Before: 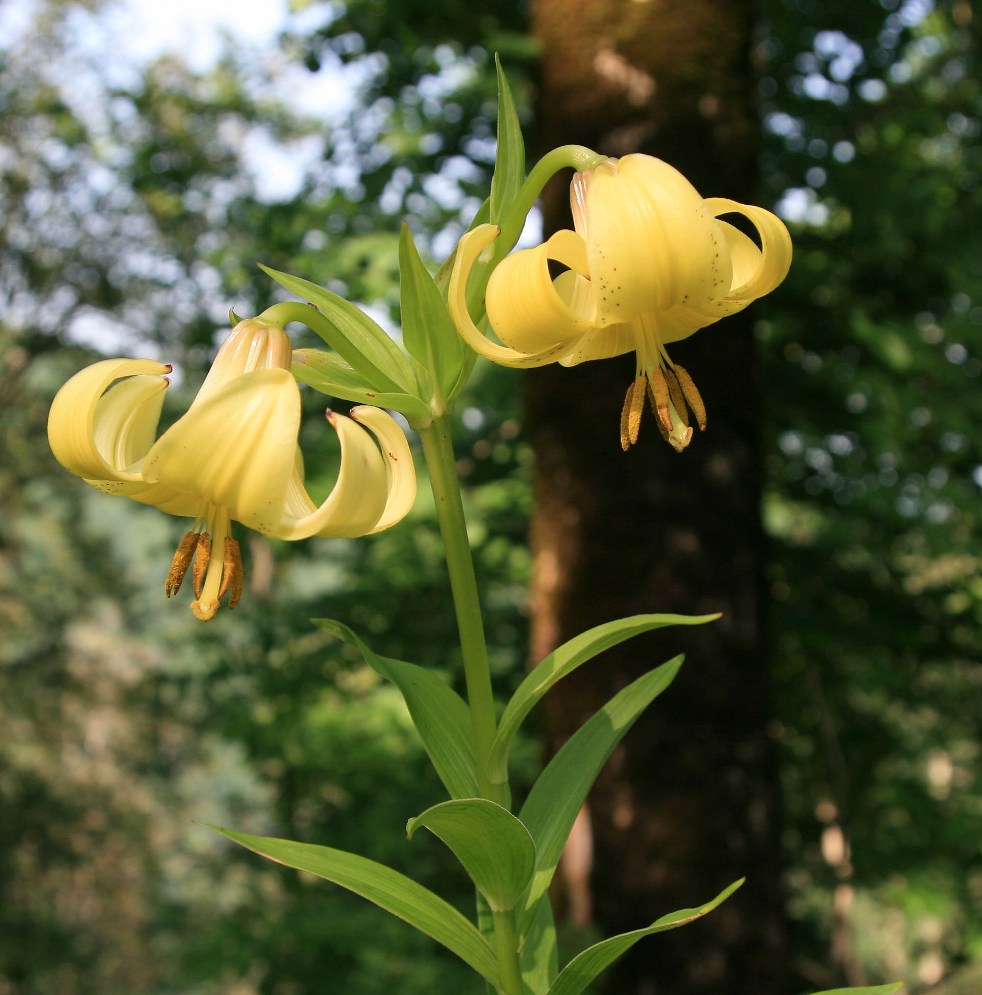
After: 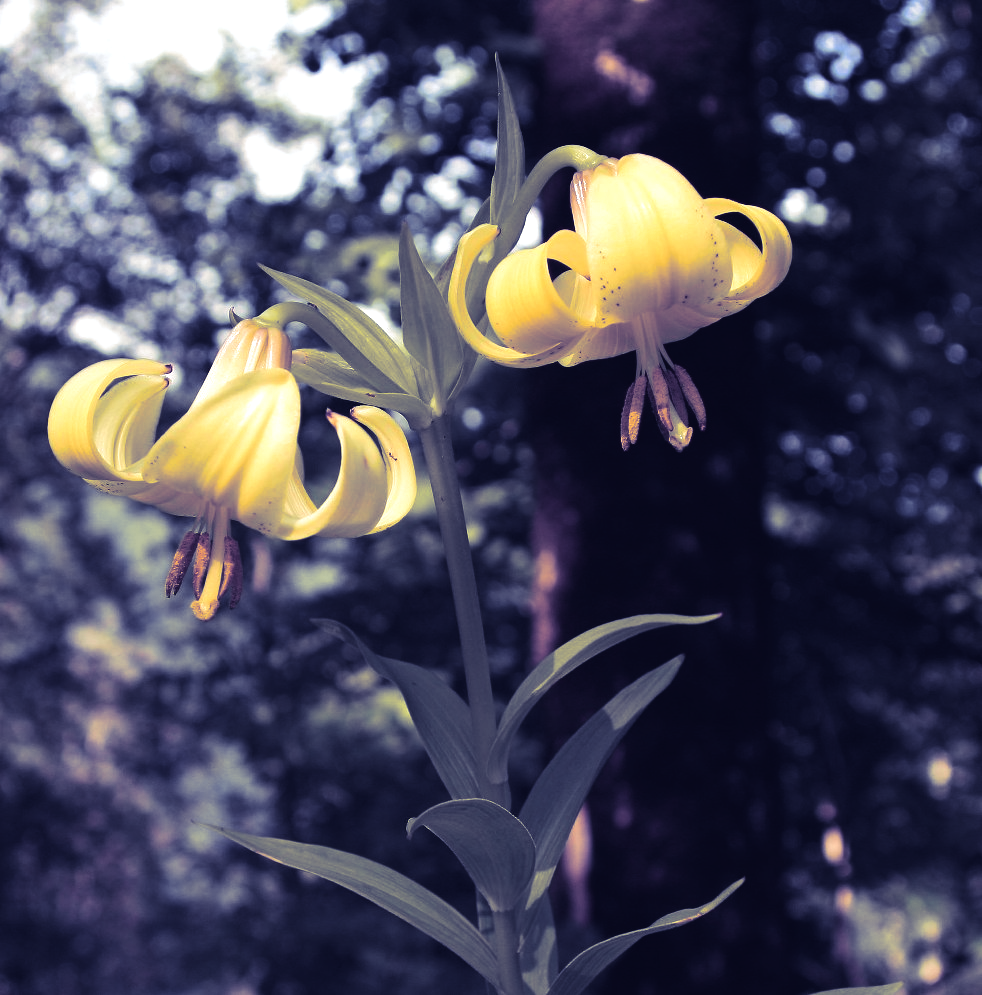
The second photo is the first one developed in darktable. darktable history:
tone equalizer: -8 EV -0.417 EV, -7 EV -0.389 EV, -6 EV -0.333 EV, -5 EV -0.222 EV, -3 EV 0.222 EV, -2 EV 0.333 EV, -1 EV 0.389 EV, +0 EV 0.417 EV, edges refinement/feathering 500, mask exposure compensation -1.57 EV, preserve details no
split-toning: shadows › hue 242.67°, shadows › saturation 0.733, highlights › hue 45.33°, highlights › saturation 0.667, balance -53.304, compress 21.15%
tone curve: curves: ch0 [(0, 0.046) (0.04, 0.074) (0.883, 0.858) (1, 1)]; ch1 [(0, 0) (0.146, 0.159) (0.338, 0.365) (0.417, 0.455) (0.489, 0.486) (0.504, 0.502) (0.529, 0.537) (0.563, 0.567) (1, 1)]; ch2 [(0, 0) (0.307, 0.298) (0.388, 0.375) (0.443, 0.456) (0.485, 0.492) (0.544, 0.525) (1, 1)], color space Lab, independent channels, preserve colors none
